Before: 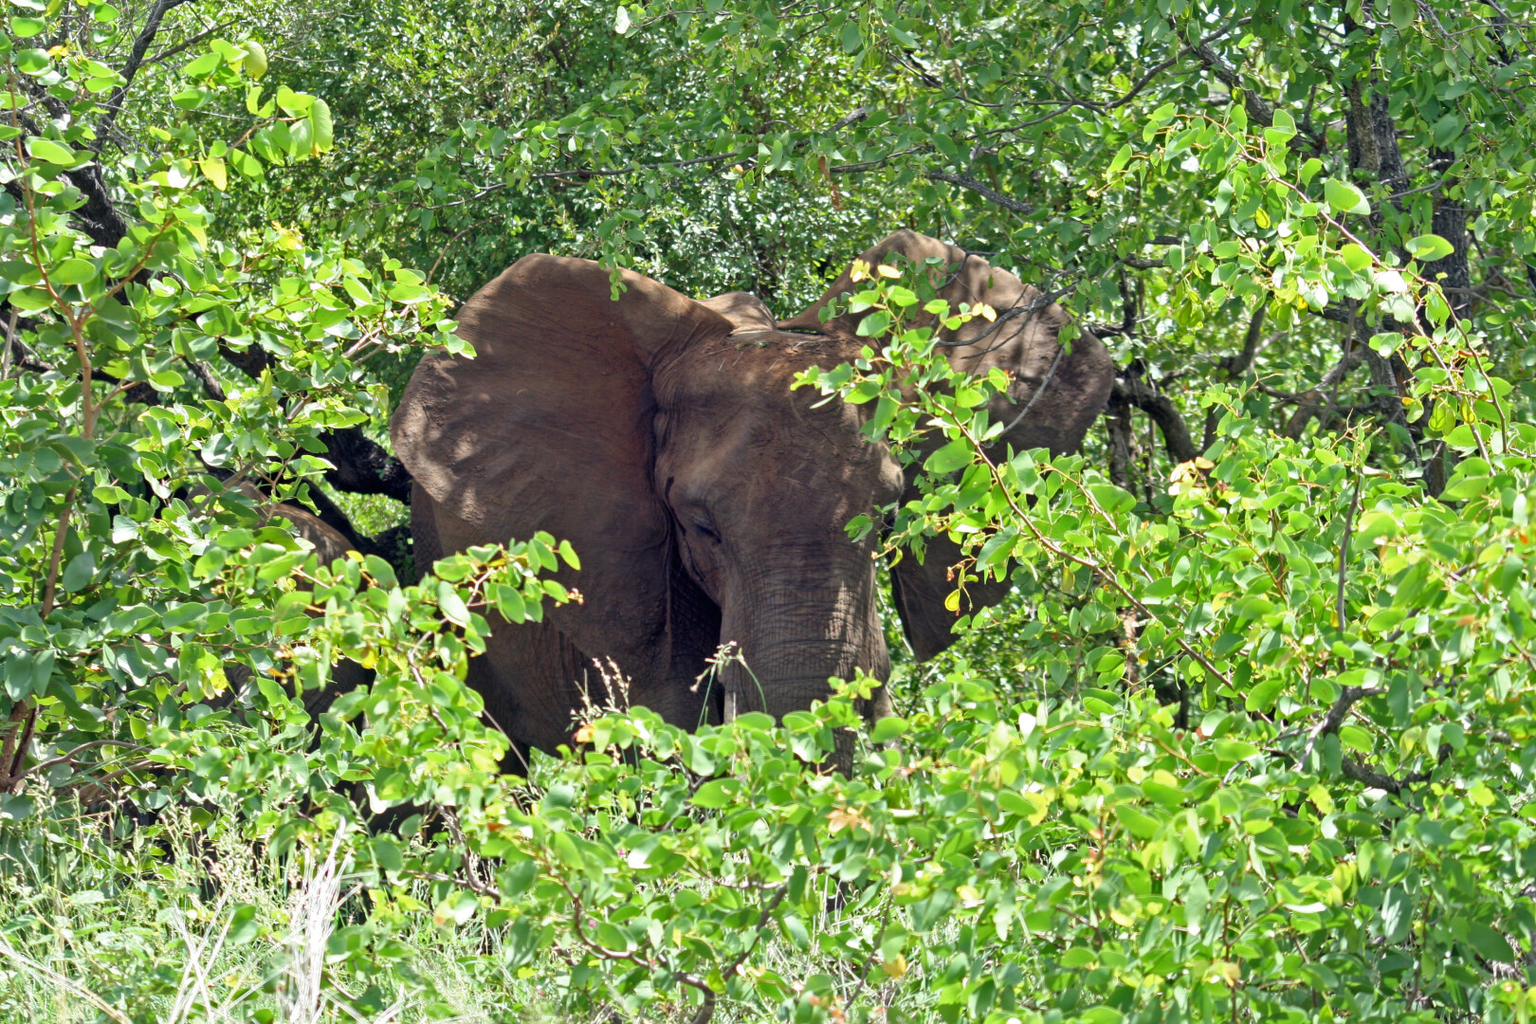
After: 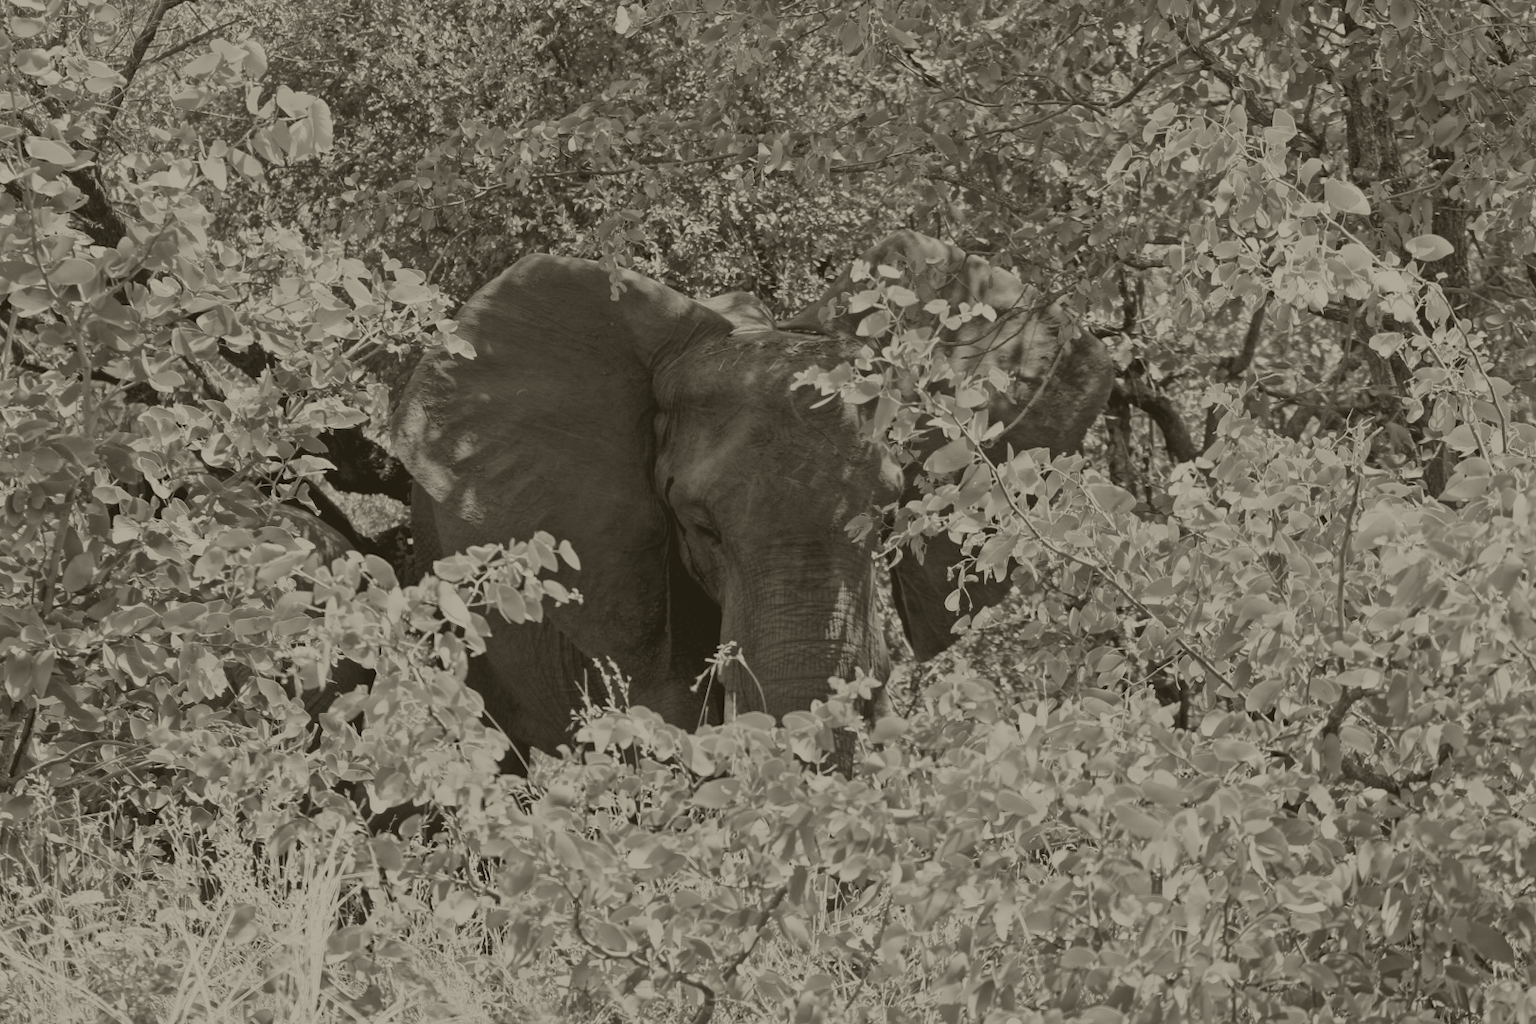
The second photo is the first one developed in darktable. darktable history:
contrast brightness saturation: contrast -0.05, saturation -0.41
color balance rgb: linear chroma grading › shadows 16%, perceptual saturation grading › global saturation 8%, perceptual saturation grading › shadows 4%, perceptual brilliance grading › global brilliance 2%, perceptual brilliance grading › highlights 8%, perceptual brilliance grading › shadows -4%, global vibrance 16%, saturation formula JzAzBz (2021)
tone curve: curves: ch0 [(0, 0) (0.058, 0.027) (0.214, 0.183) (0.304, 0.288) (0.51, 0.549) (0.658, 0.7) (0.741, 0.775) (0.844, 0.866) (0.986, 0.957)]; ch1 [(0, 0) (0.172, 0.123) (0.312, 0.296) (0.437, 0.429) (0.471, 0.469) (0.502, 0.5) (0.513, 0.515) (0.572, 0.603) (0.617, 0.653) (0.68, 0.724) (0.889, 0.924) (1, 1)]; ch2 [(0, 0) (0.411, 0.424) (0.489, 0.49) (0.502, 0.5) (0.517, 0.519) (0.549, 0.578) (0.604, 0.628) (0.693, 0.686) (1, 1)], color space Lab, independent channels, preserve colors none
colorize: hue 41.44°, saturation 22%, source mix 60%, lightness 10.61%
